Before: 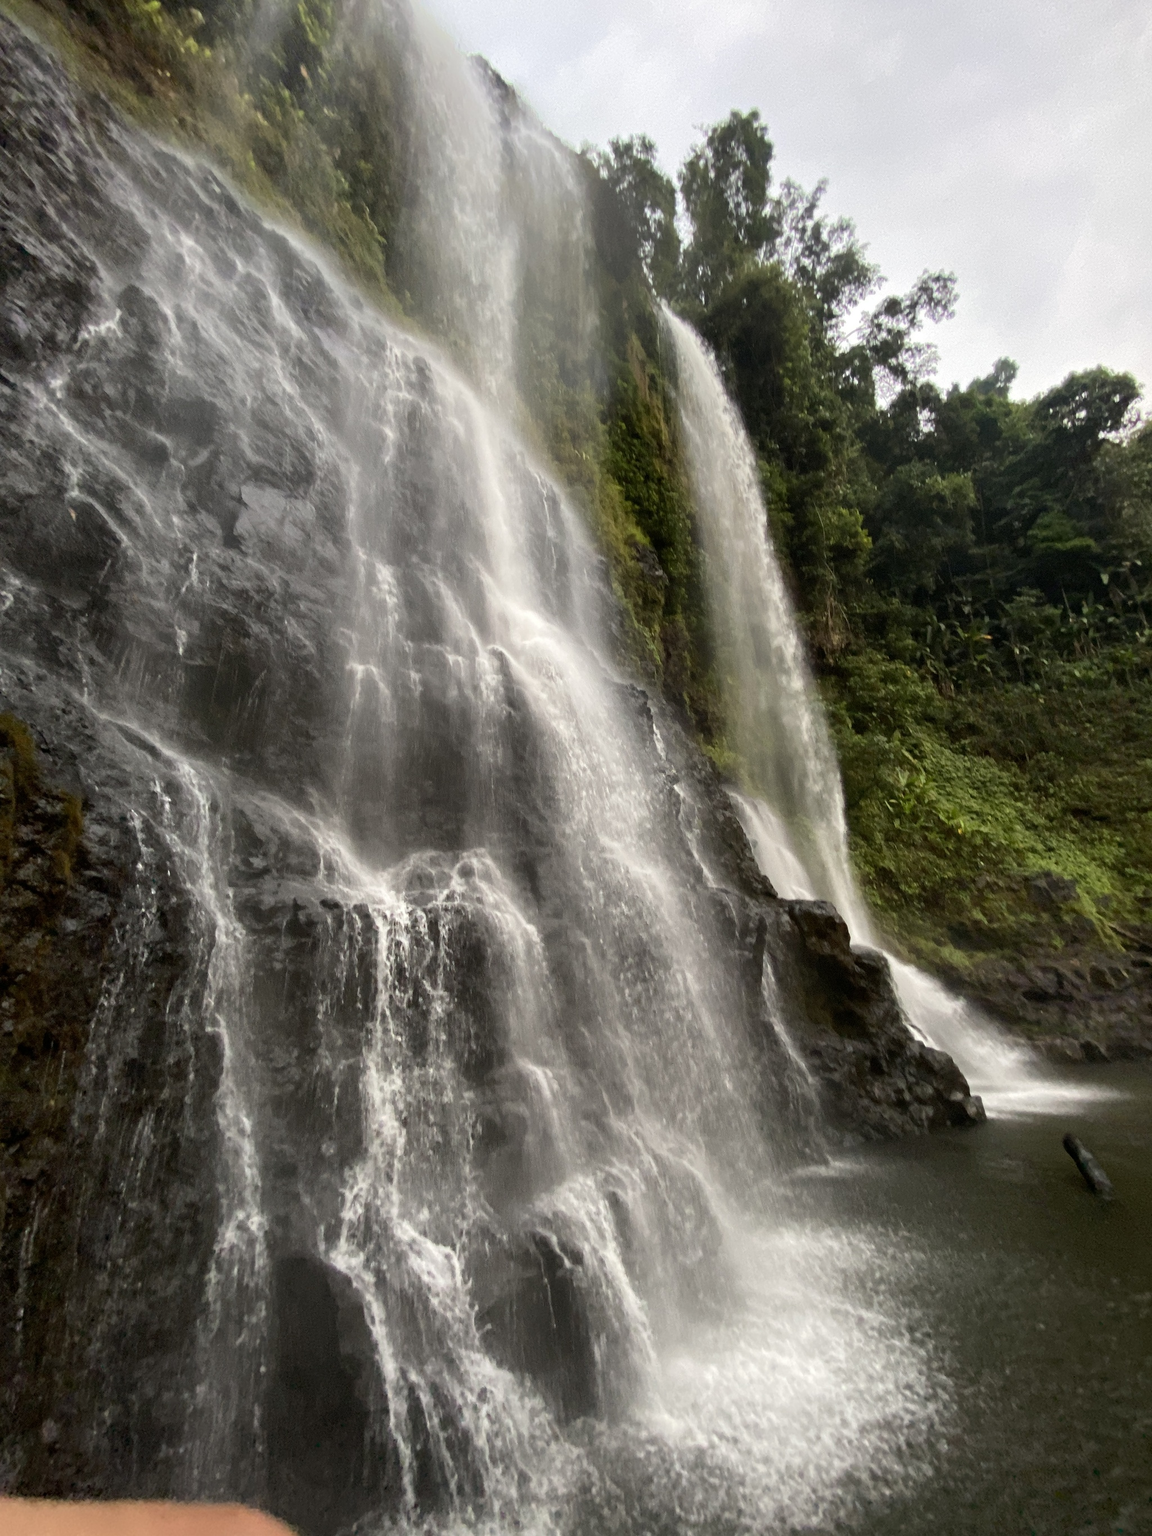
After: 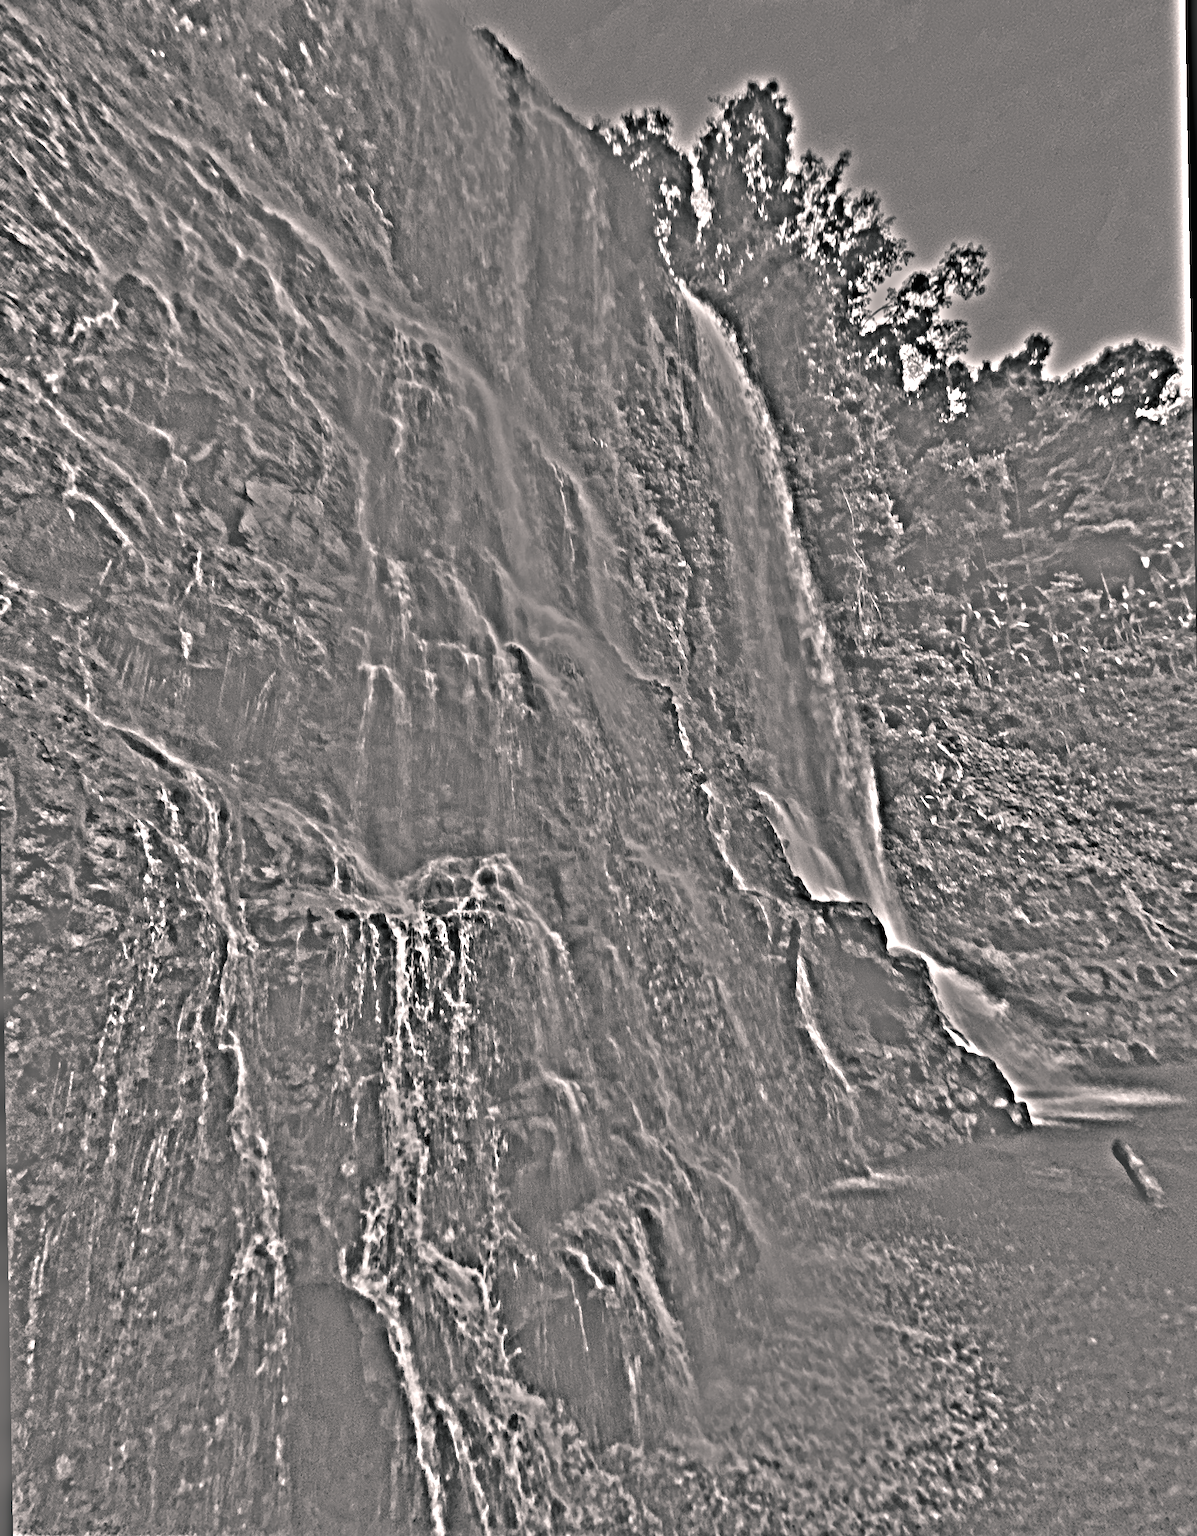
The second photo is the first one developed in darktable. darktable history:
color balance rgb: shadows lift › chroma 1%, shadows lift › hue 217.2°, power › hue 310.8°, highlights gain › chroma 2%, highlights gain › hue 44.4°, global offset › luminance 0.25%, global offset › hue 171.6°, perceptual saturation grading › global saturation 14.09%, perceptual saturation grading › highlights -30%, perceptual saturation grading › shadows 50.67%, global vibrance 25%, contrast 20%
shadows and highlights: shadows 37.27, highlights -28.18, soften with gaussian
rotate and perspective: rotation -1°, crop left 0.011, crop right 0.989, crop top 0.025, crop bottom 0.975
highpass: on, module defaults
